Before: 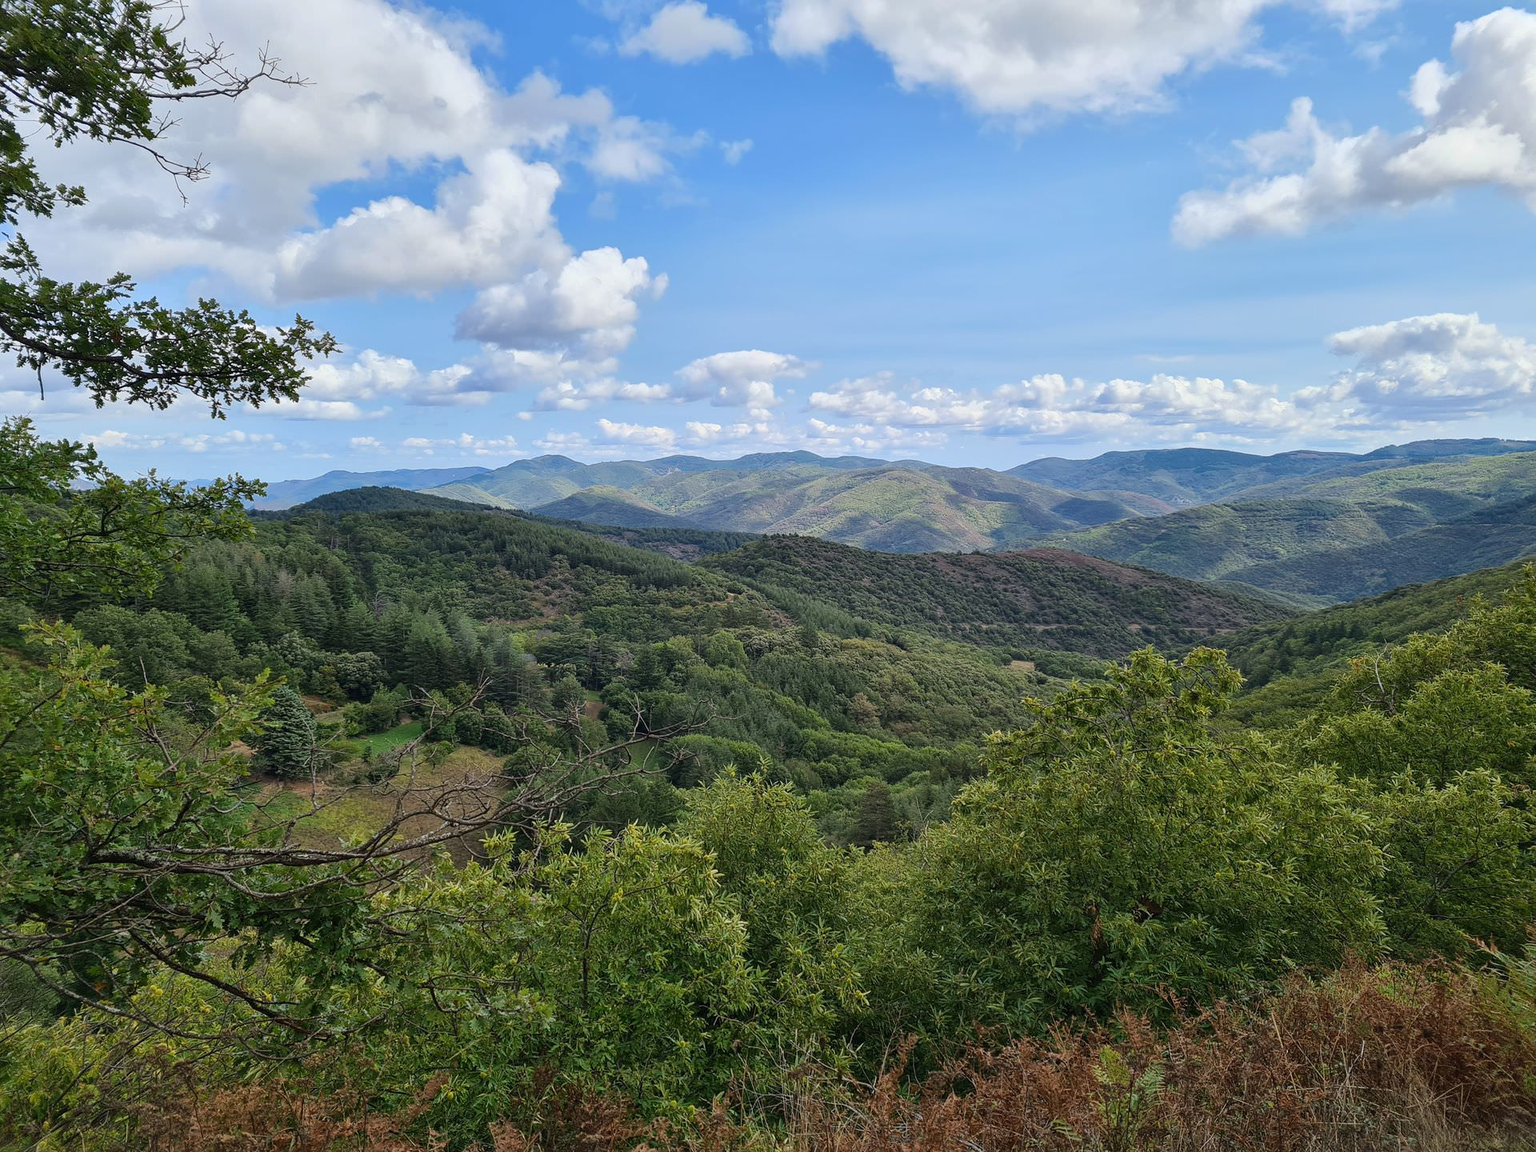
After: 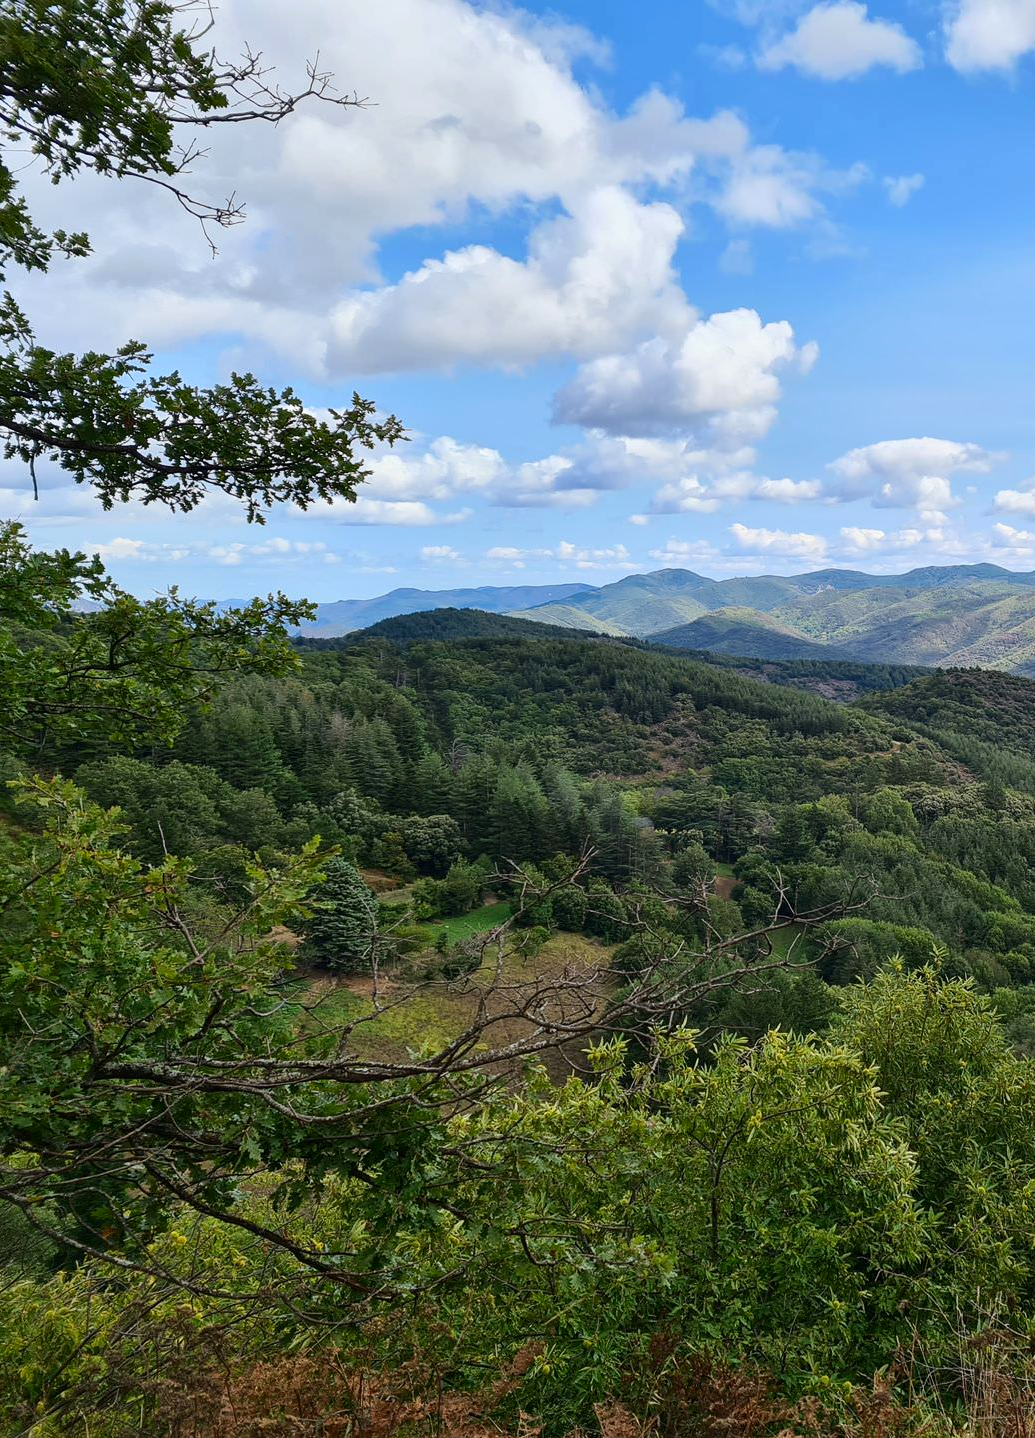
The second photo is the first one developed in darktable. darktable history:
contrast brightness saturation: contrast 0.145, brightness -0.013, saturation 0.103
crop: left 0.905%, right 45.177%, bottom 0.082%
